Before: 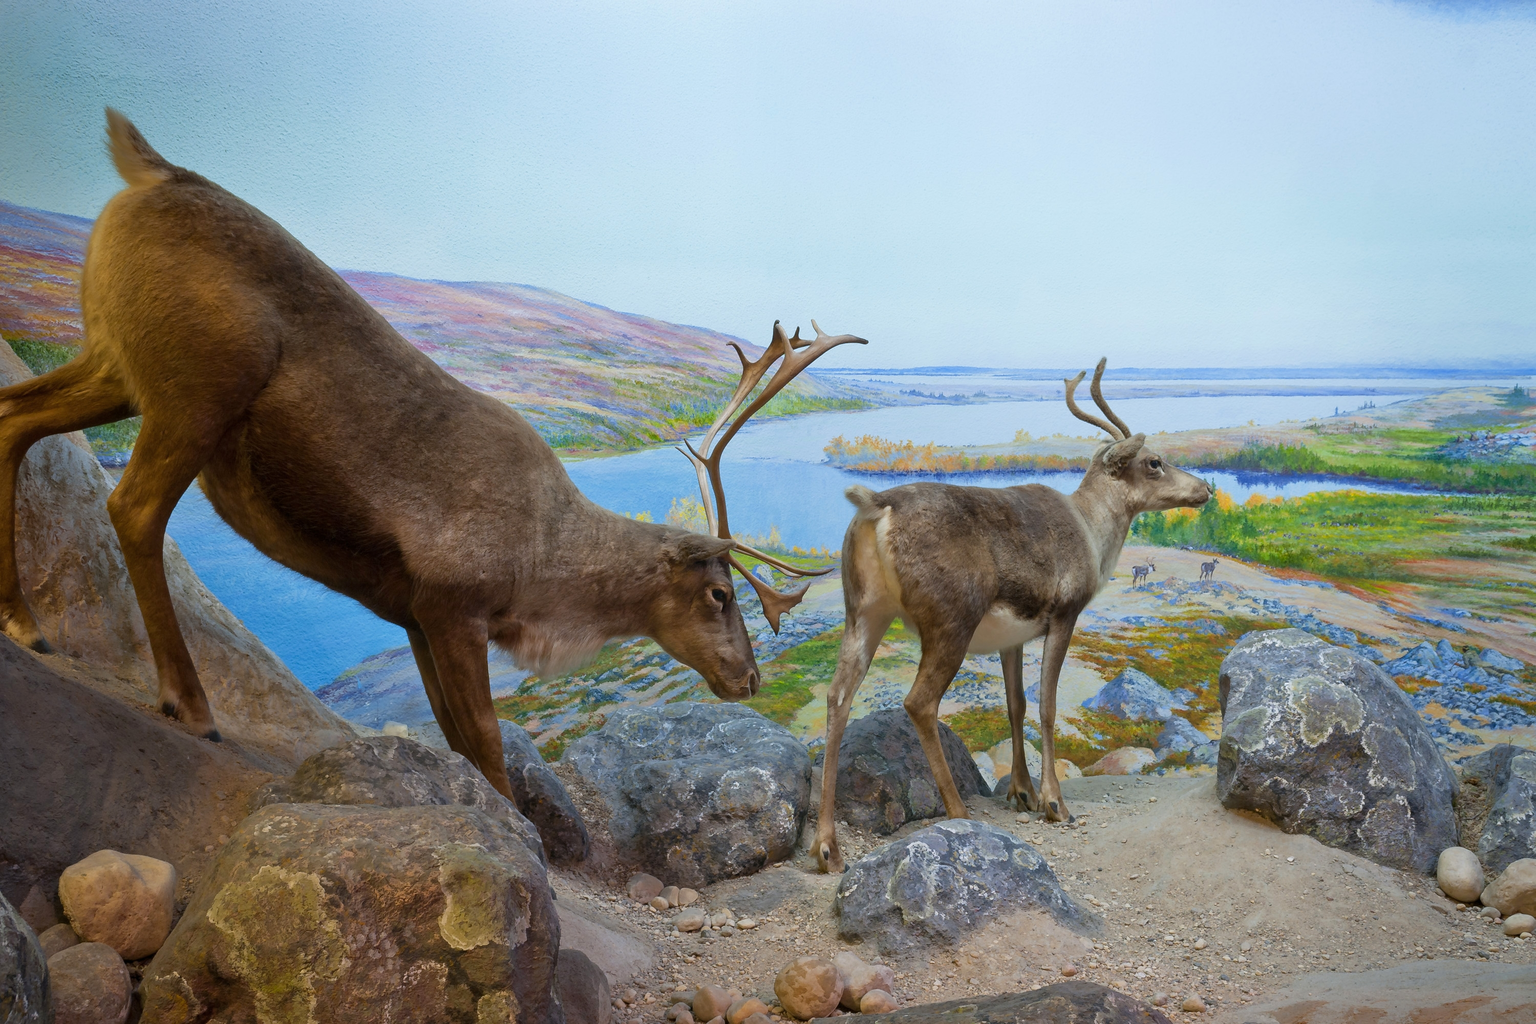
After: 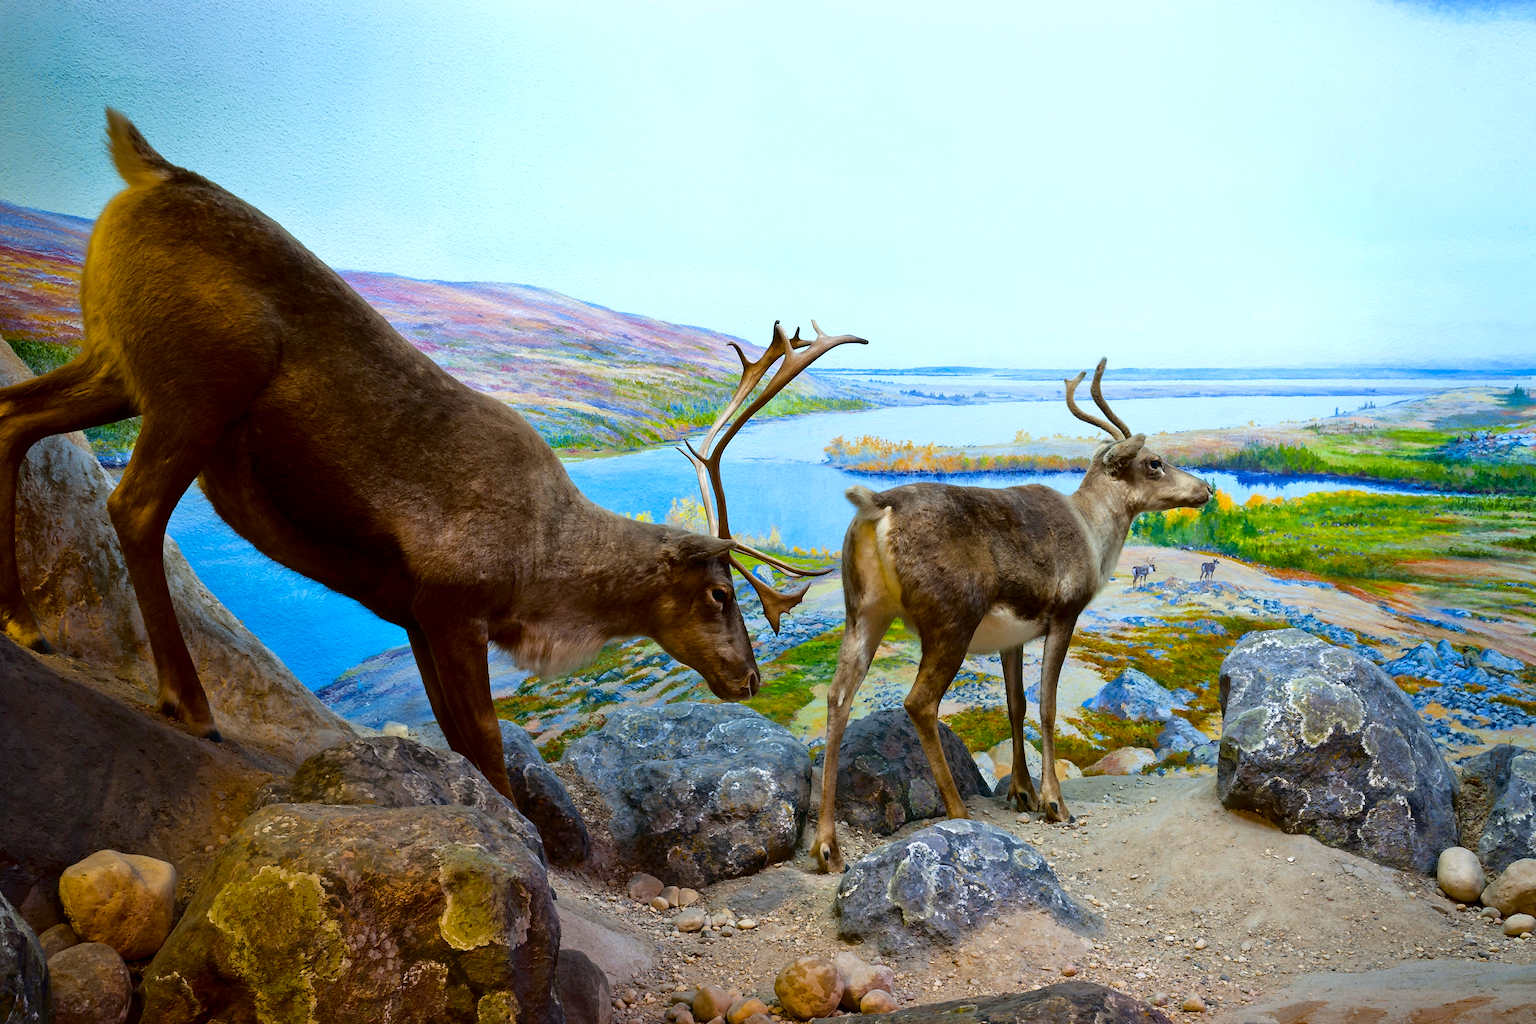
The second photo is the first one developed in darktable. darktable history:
color balance rgb: linear chroma grading › global chroma 16.62%, perceptual saturation grading › highlights -8.63%, perceptual saturation grading › mid-tones 18.66%, perceptual saturation grading › shadows 28.49%, perceptual brilliance grading › highlights 14.22%, perceptual brilliance grading › shadows -18.96%, global vibrance 27.71%
fill light: exposure -2 EV, width 8.6
